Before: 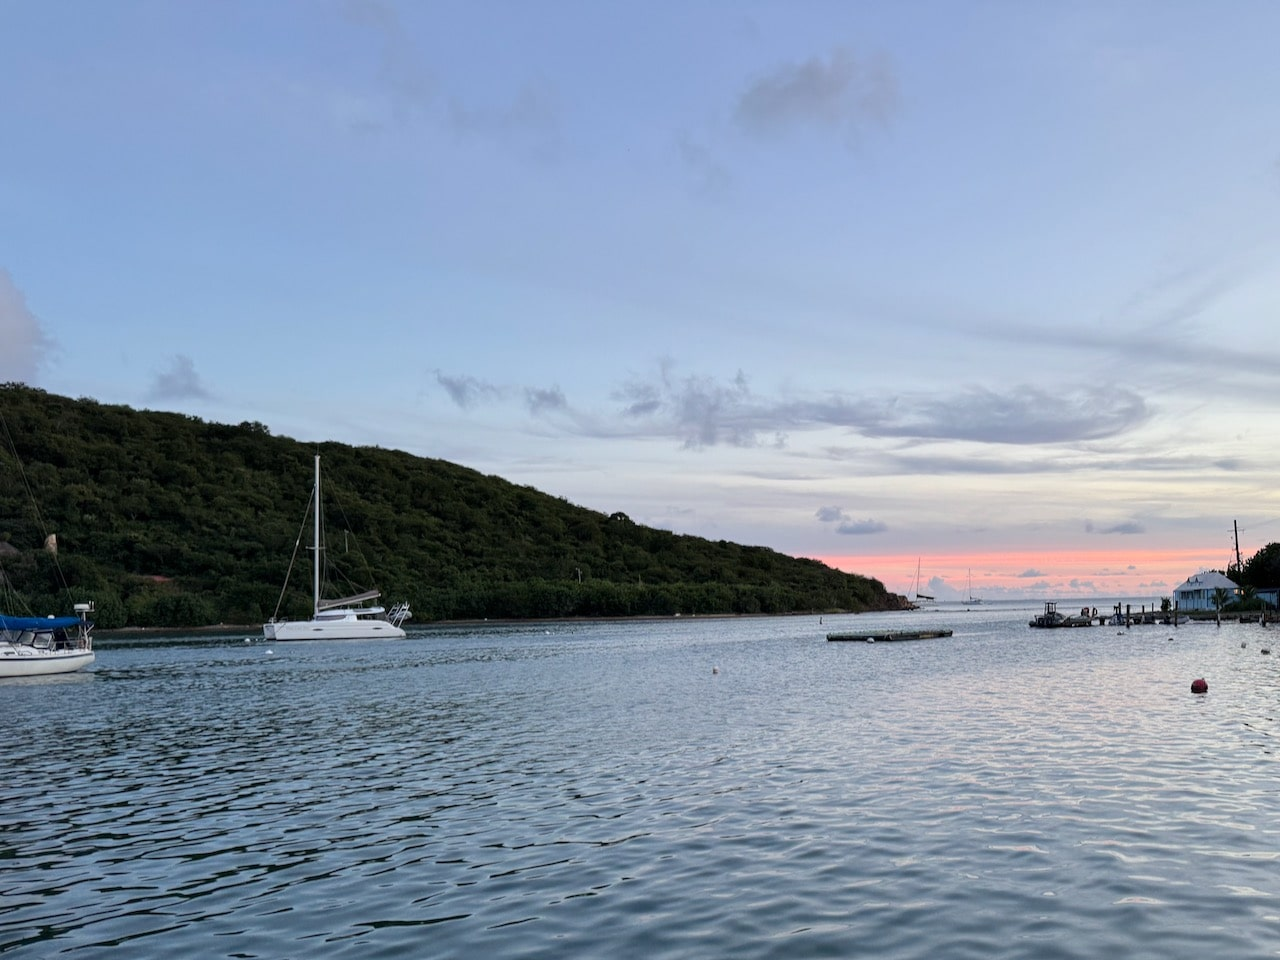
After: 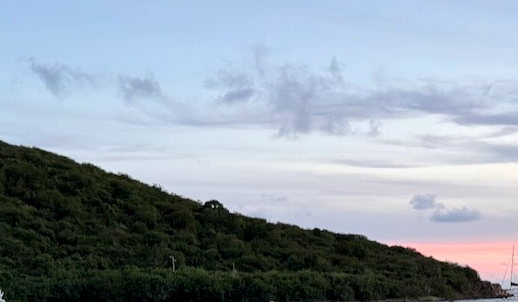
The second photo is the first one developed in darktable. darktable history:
color zones: curves: ch0 [(0, 0.5) (0.143, 0.5) (0.286, 0.5) (0.429, 0.5) (0.571, 0.5) (0.714, 0.476) (0.857, 0.5) (1, 0.5)]; ch2 [(0, 0.5) (0.143, 0.5) (0.286, 0.5) (0.429, 0.5) (0.571, 0.5) (0.714, 0.487) (0.857, 0.5) (1, 0.5)]
crop: left 31.792%, top 32.535%, right 27.49%, bottom 35.989%
exposure: black level correction 0.001, exposure 0.298 EV, compensate exposure bias true, compensate highlight preservation false
